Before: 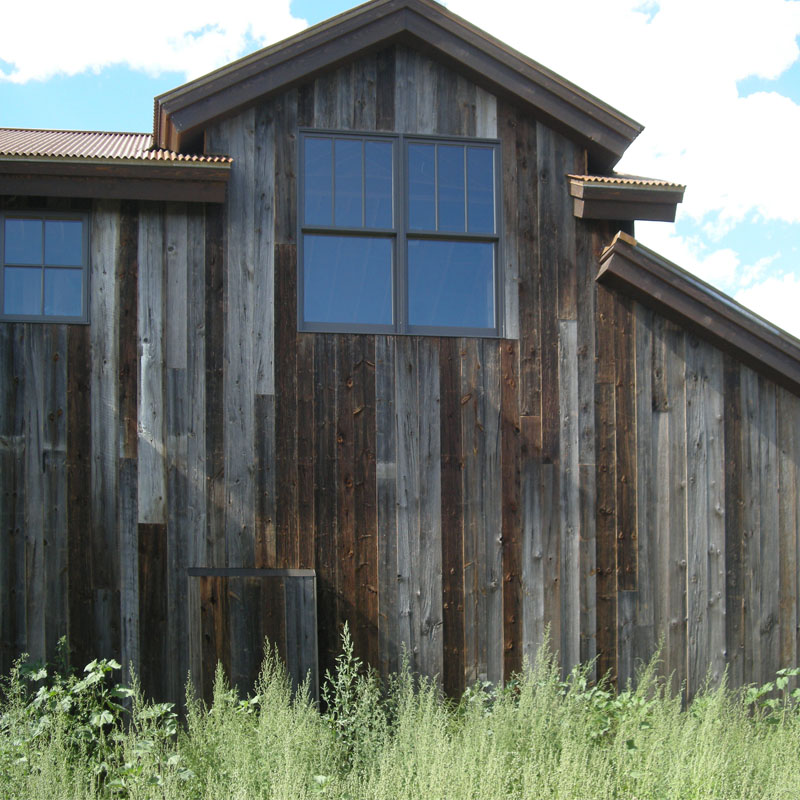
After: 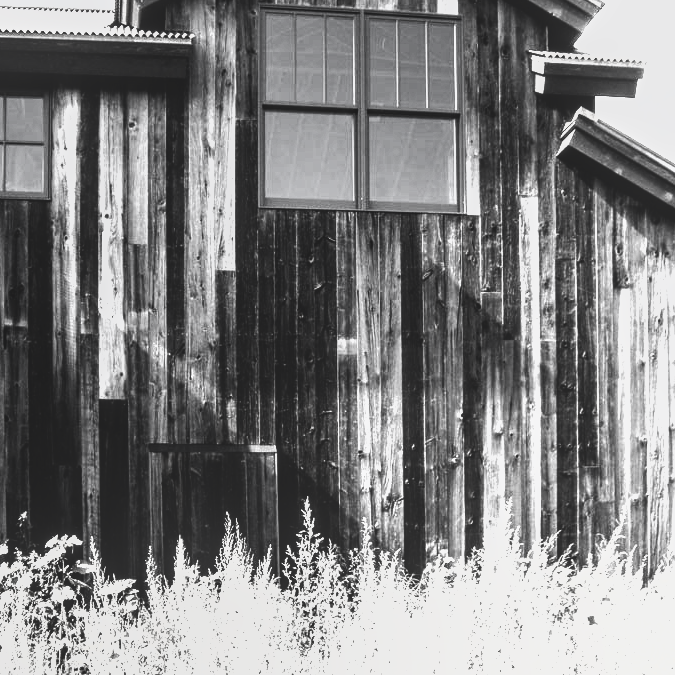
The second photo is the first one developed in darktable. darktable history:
crop and rotate: left 4.925%, top 15.534%, right 10.66%
tone equalizer: -8 EV -0.4 EV, -7 EV -0.42 EV, -6 EV -0.355 EV, -5 EV -0.257 EV, -3 EV 0.249 EV, -2 EV 0.34 EV, -1 EV 0.399 EV, +0 EV 0.423 EV
contrast brightness saturation: contrast 0.024, brightness -0.999, saturation -0.984
shadows and highlights: shadows 31.15, highlights 1.02, soften with gaussian
exposure: black level correction 0.001, exposure 1.836 EV, compensate highlight preservation false
local contrast: highlights 47%, shadows 3%, detail 101%
tone curve: curves: ch0 [(0, 0.018) (0.061, 0.041) (0.205, 0.191) (0.289, 0.292) (0.39, 0.424) (0.493, 0.551) (0.666, 0.743) (0.795, 0.841) (1, 0.998)]; ch1 [(0, 0) (0.385, 0.343) (0.439, 0.415) (0.494, 0.498) (0.501, 0.501) (0.51, 0.509) (0.548, 0.563) (0.586, 0.61) (0.684, 0.658) (0.783, 0.804) (1, 1)]; ch2 [(0, 0) (0.304, 0.31) (0.403, 0.399) (0.441, 0.428) (0.47, 0.469) (0.498, 0.496) (0.524, 0.538) (0.566, 0.579) (0.648, 0.665) (0.697, 0.699) (1, 1)], color space Lab, independent channels, preserve colors none
